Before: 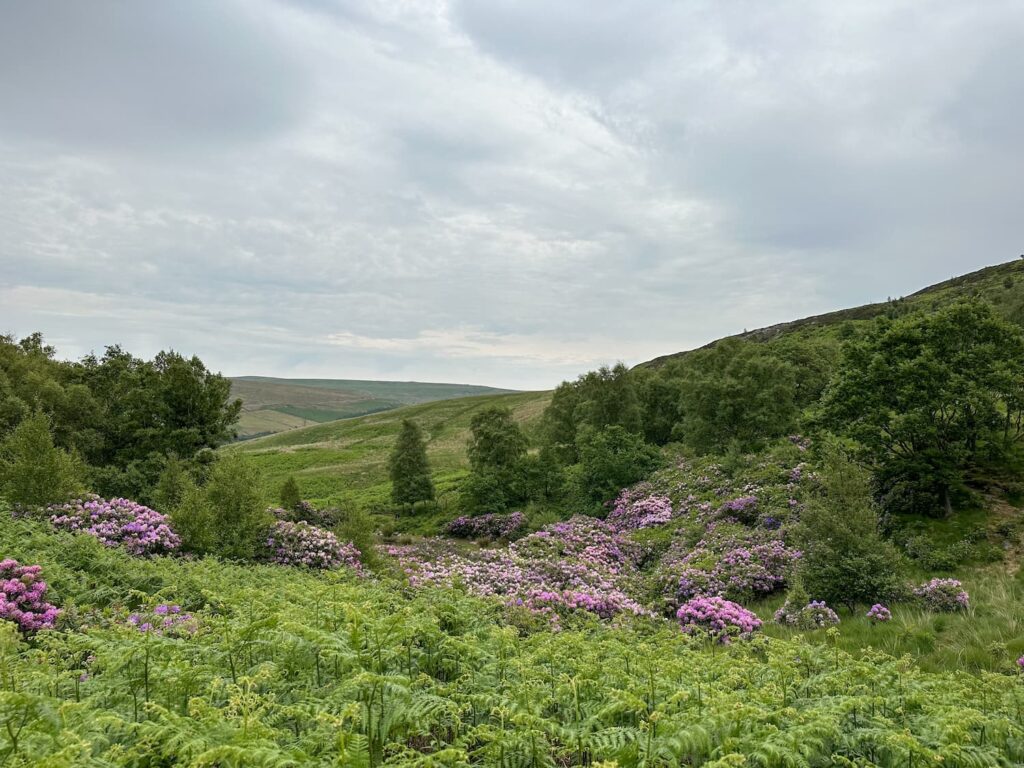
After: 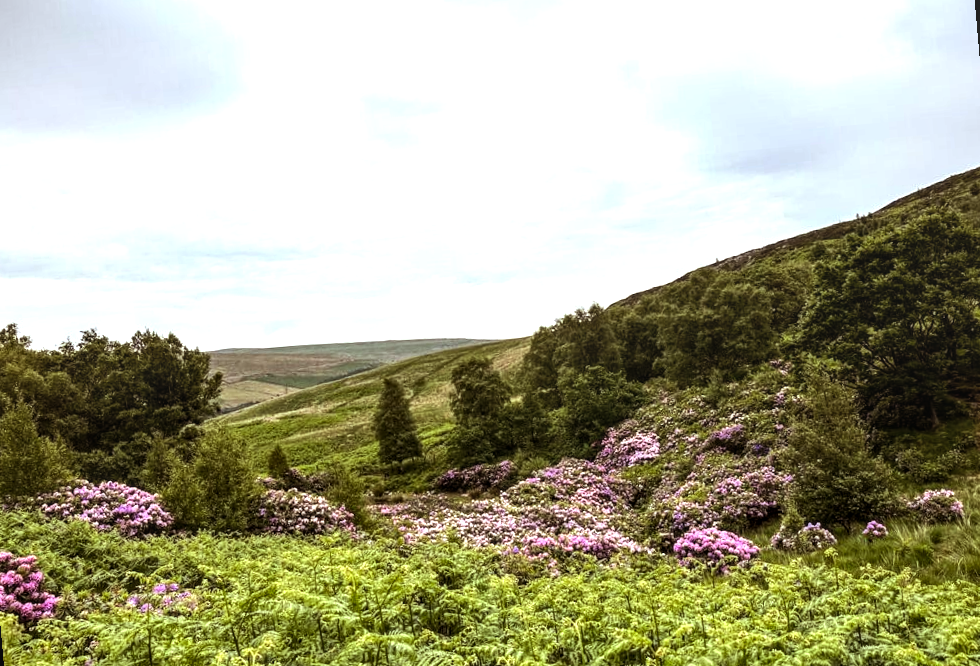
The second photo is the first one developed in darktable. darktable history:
local contrast: on, module defaults
rotate and perspective: rotation -5°, crop left 0.05, crop right 0.952, crop top 0.11, crop bottom 0.89
tone equalizer: -8 EV -1.08 EV, -7 EV -1.01 EV, -6 EV -0.867 EV, -5 EV -0.578 EV, -3 EV 0.578 EV, -2 EV 0.867 EV, -1 EV 1.01 EV, +0 EV 1.08 EV, edges refinement/feathering 500, mask exposure compensation -1.57 EV, preserve details no
rgb levels: mode RGB, independent channels, levels [[0, 0.5, 1], [0, 0.521, 1], [0, 0.536, 1]]
